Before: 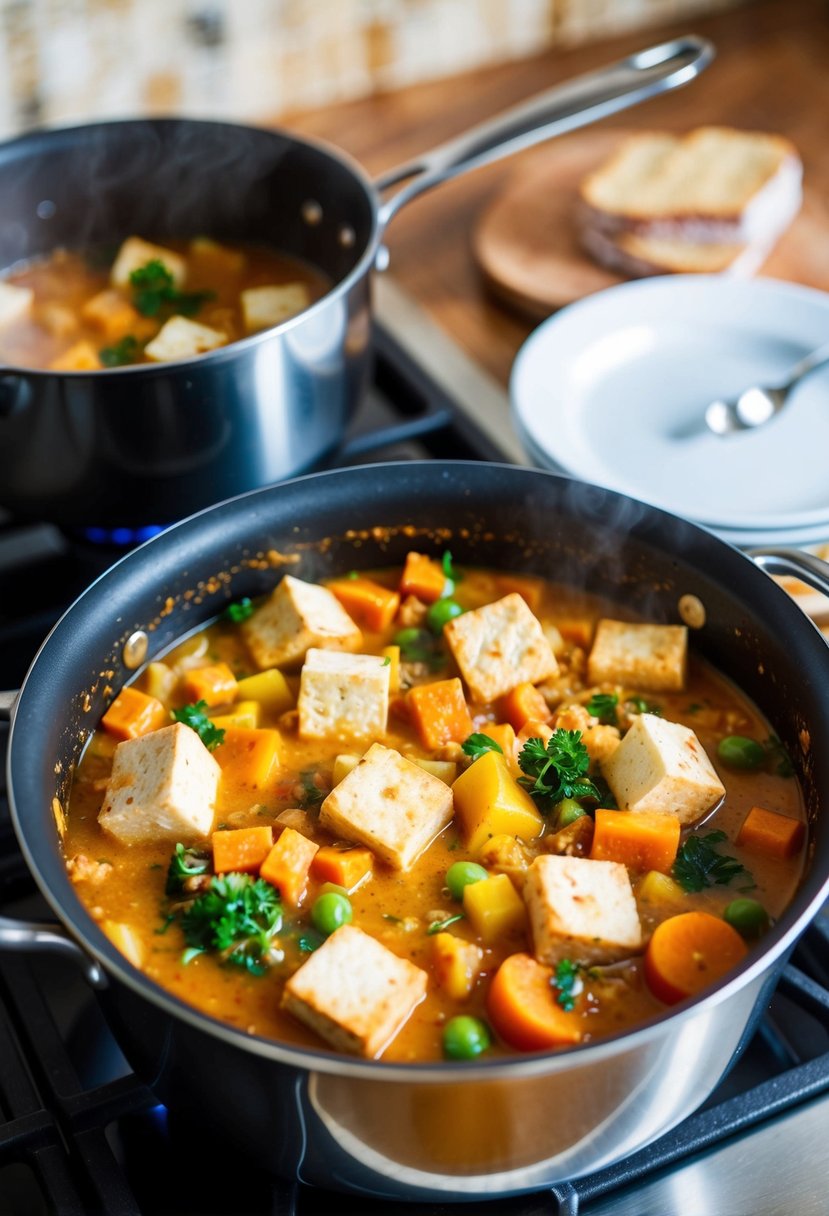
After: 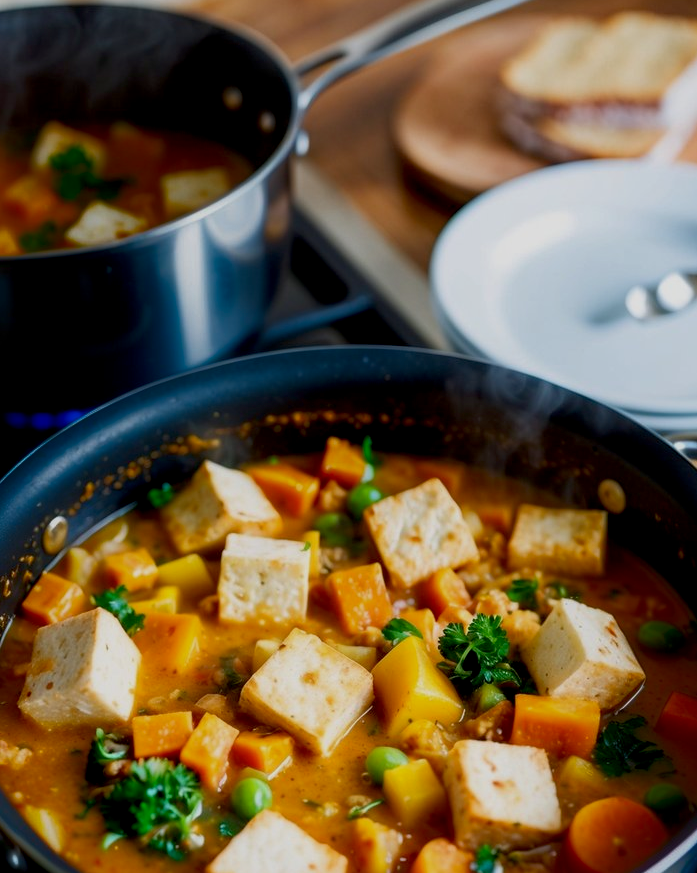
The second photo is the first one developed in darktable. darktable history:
crop and rotate: left 9.696%, top 9.527%, right 6.211%, bottom 18.64%
exposure: black level correction 0.011, exposure -0.477 EV, compensate highlight preservation false
shadows and highlights: shadows -70.51, highlights 36.22, soften with gaussian
